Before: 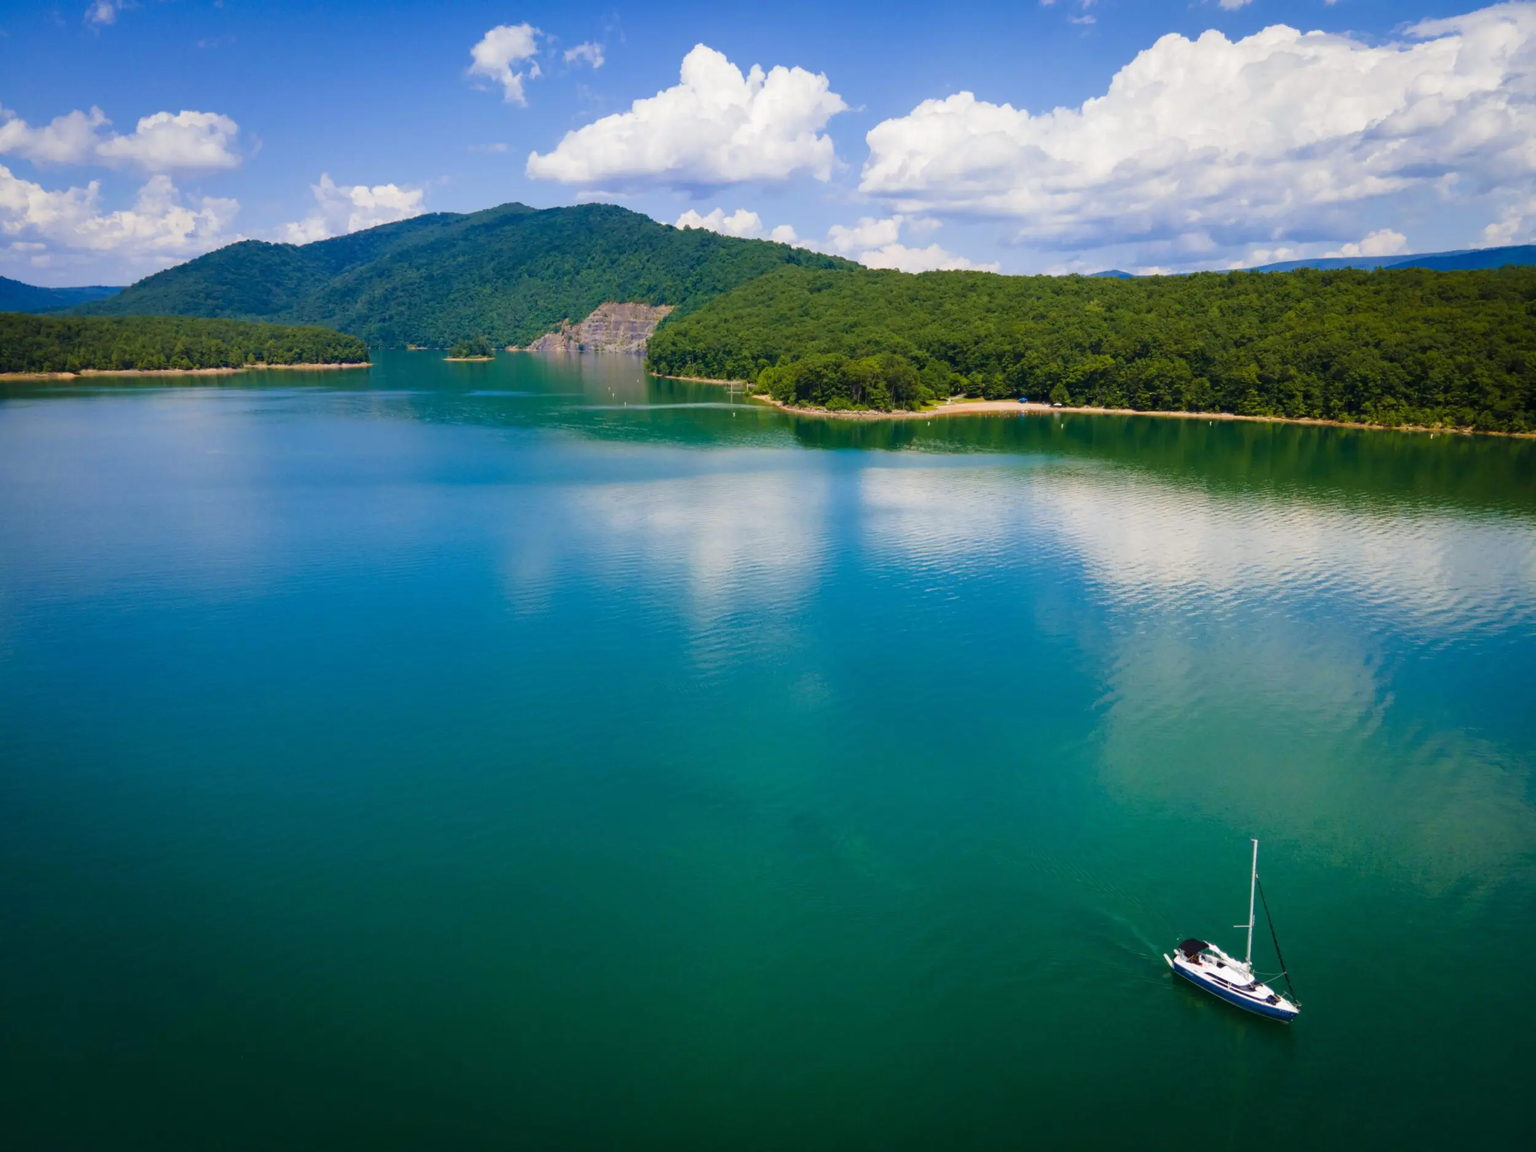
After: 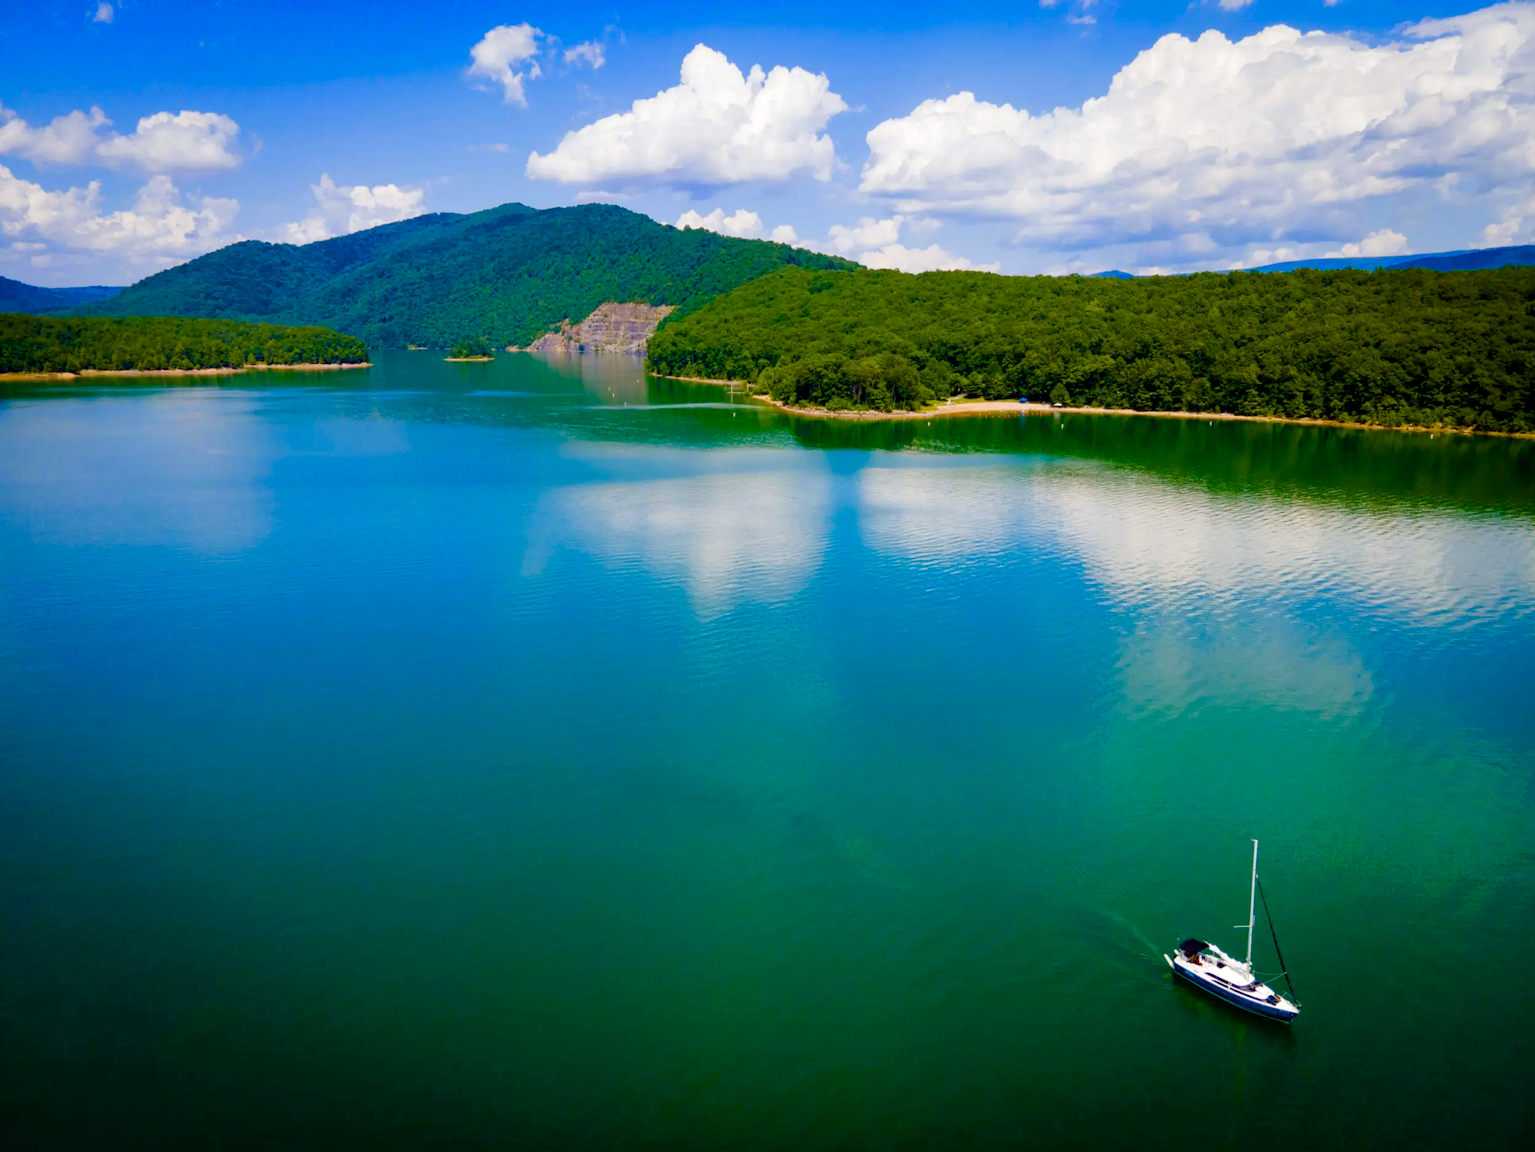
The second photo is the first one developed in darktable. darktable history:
color balance rgb: white fulcrum 0.076 EV, linear chroma grading › shadows 31.285%, linear chroma grading › global chroma -1.404%, linear chroma grading › mid-tones 3.674%, perceptual saturation grading › global saturation 20%, perceptual saturation grading › highlights -24.718%, perceptual saturation grading › shadows 50.26%
exposure: black level correction 0.007, exposure 0.09 EV, compensate exposure bias true, compensate highlight preservation false
